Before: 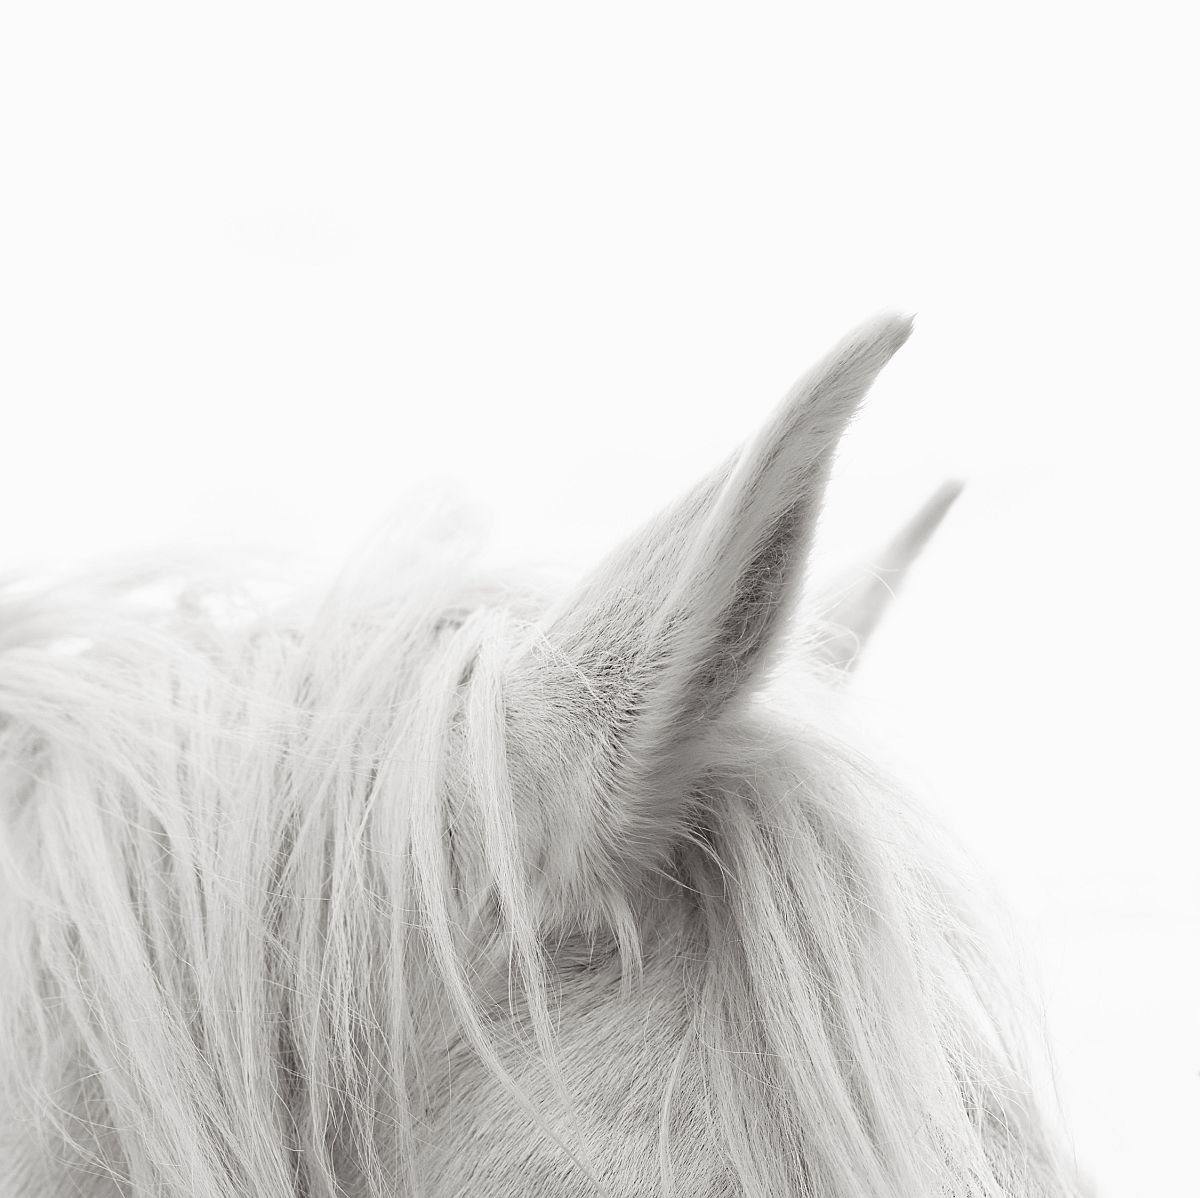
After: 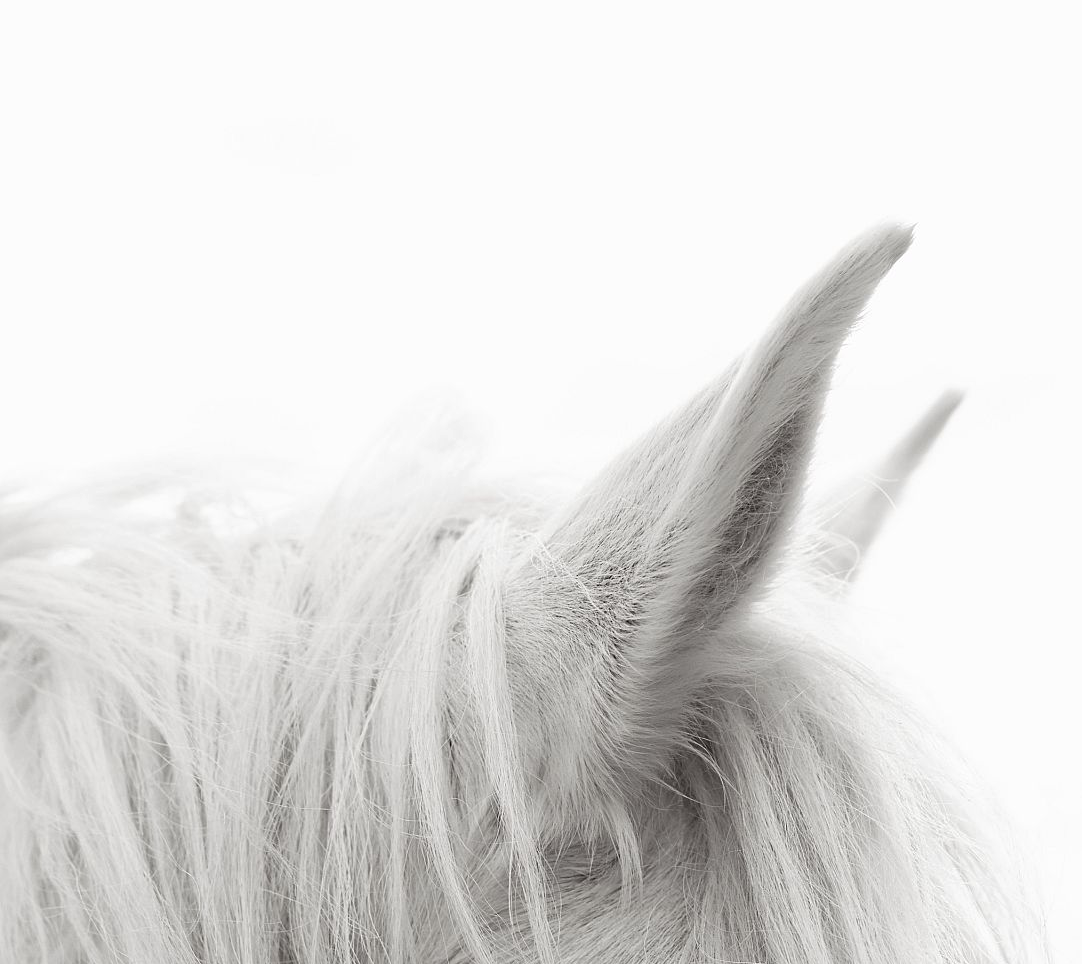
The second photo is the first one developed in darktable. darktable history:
tone equalizer: edges refinement/feathering 500, mask exposure compensation -1.57 EV, preserve details no
crop: top 7.515%, right 9.763%, bottom 11.991%
